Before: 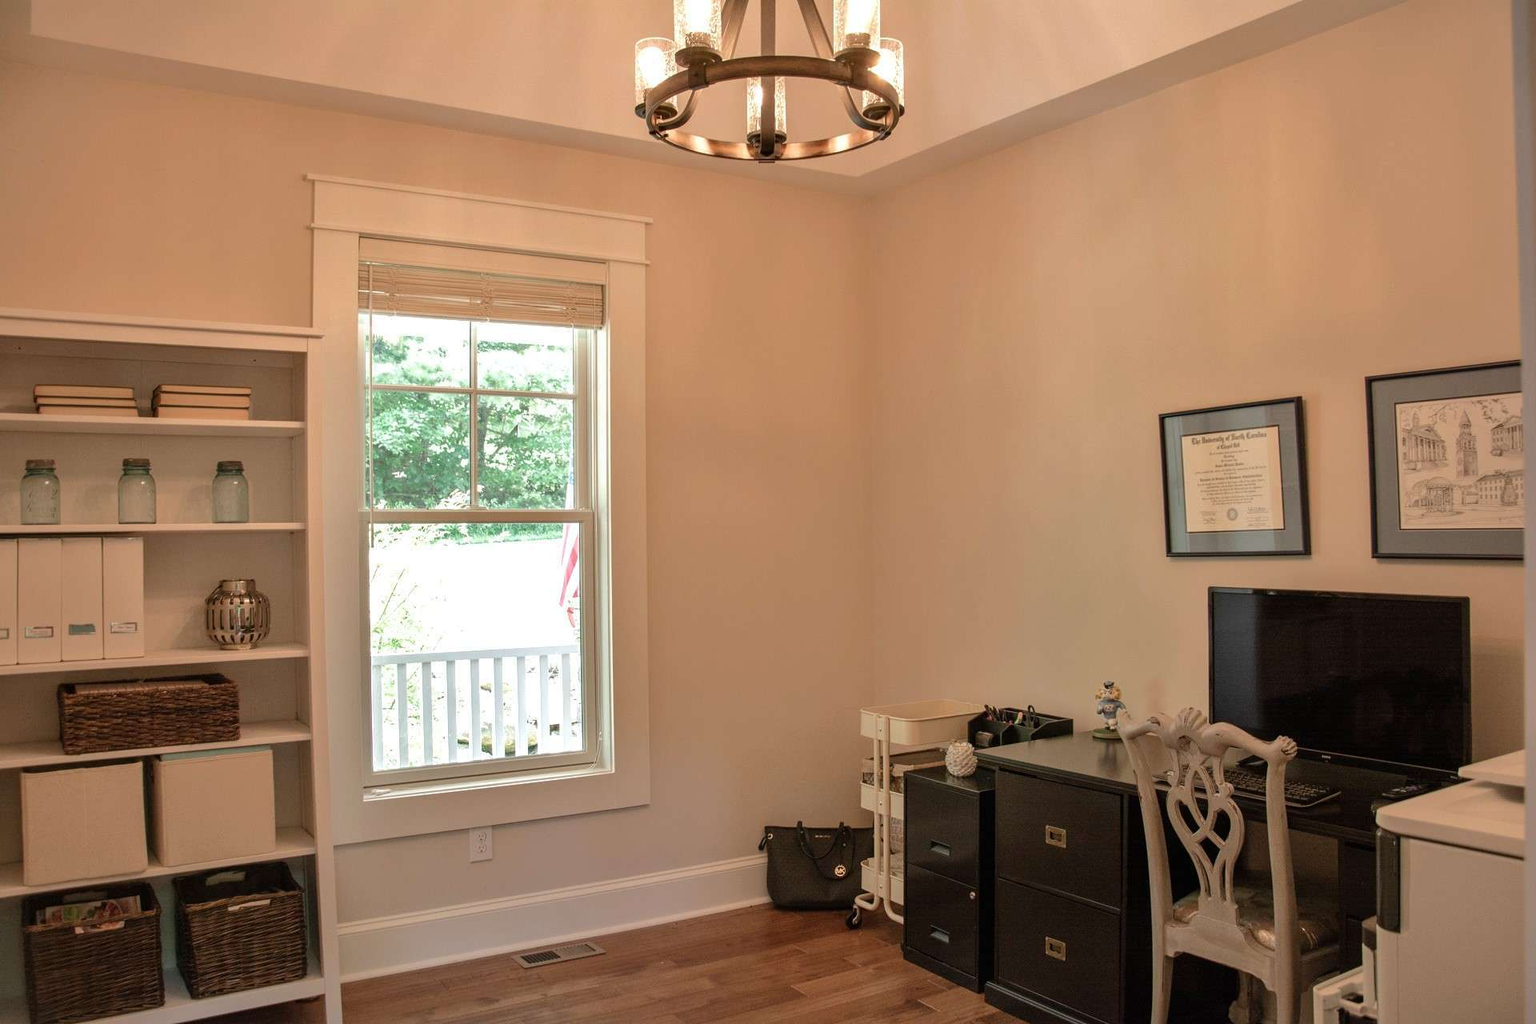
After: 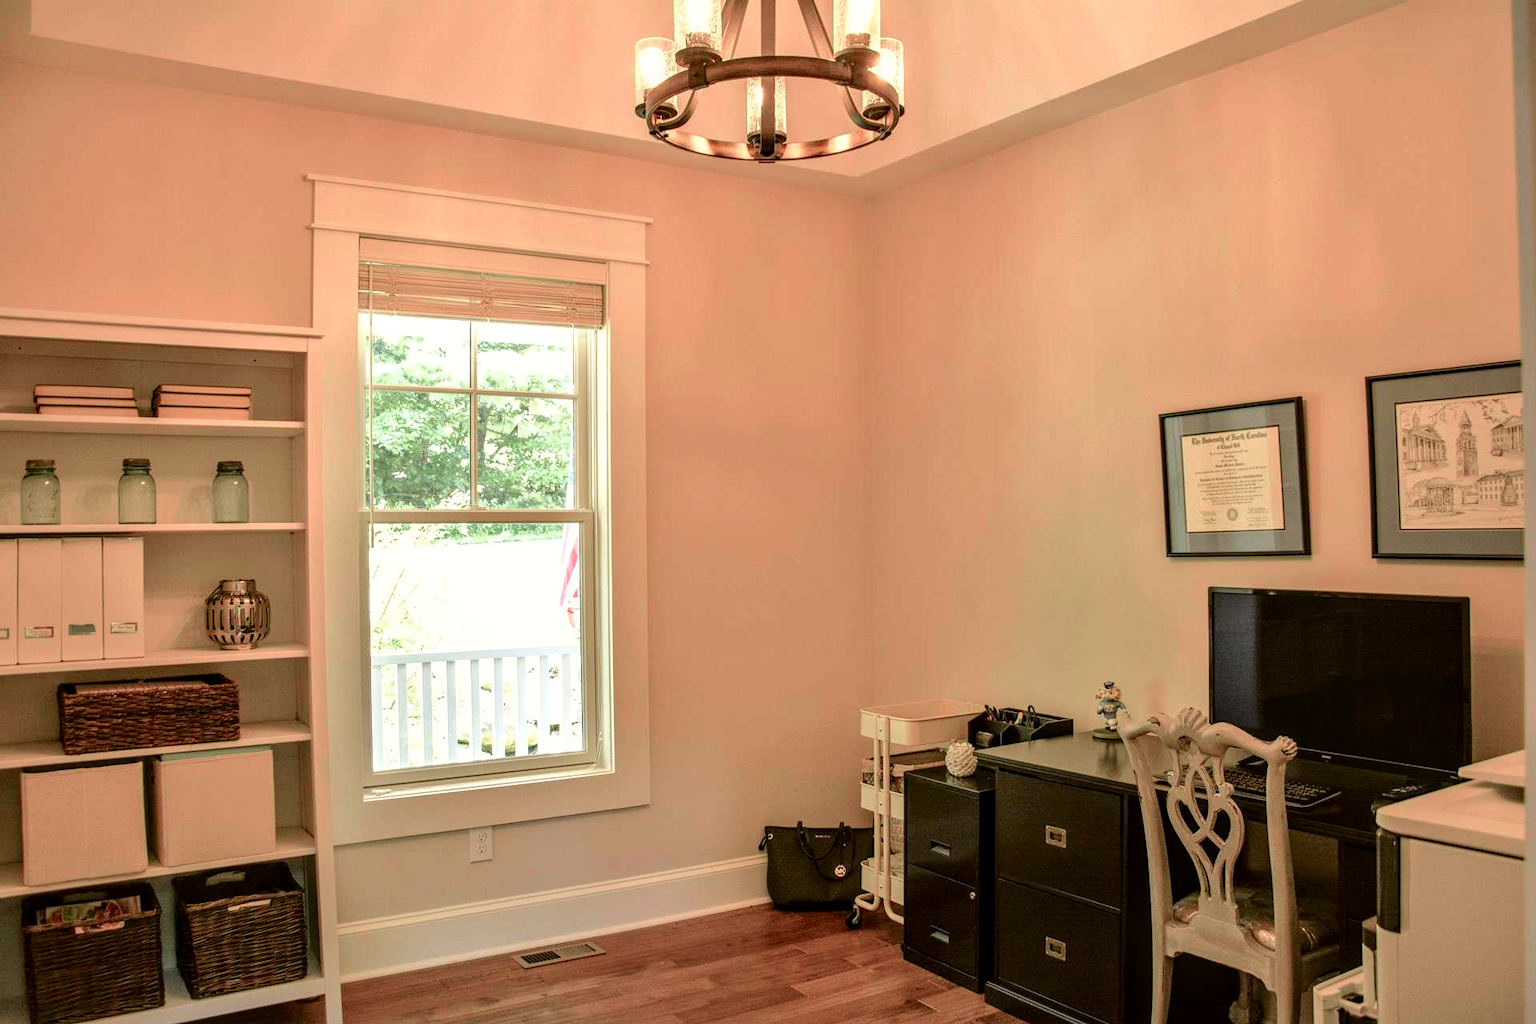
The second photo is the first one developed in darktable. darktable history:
tone curve: curves: ch0 [(0, 0.021) (0.049, 0.044) (0.152, 0.14) (0.328, 0.377) (0.473, 0.543) (0.663, 0.734) (0.84, 0.899) (1, 0.969)]; ch1 [(0, 0) (0.302, 0.331) (0.427, 0.433) (0.472, 0.47) (0.502, 0.503) (0.527, 0.524) (0.564, 0.591) (0.602, 0.632) (0.677, 0.701) (0.859, 0.885) (1, 1)]; ch2 [(0, 0) (0.33, 0.301) (0.447, 0.44) (0.487, 0.496) (0.502, 0.516) (0.535, 0.563) (0.565, 0.6) (0.618, 0.629) (1, 1)], color space Lab, independent channels, preserve colors none
local contrast: detail 130%
